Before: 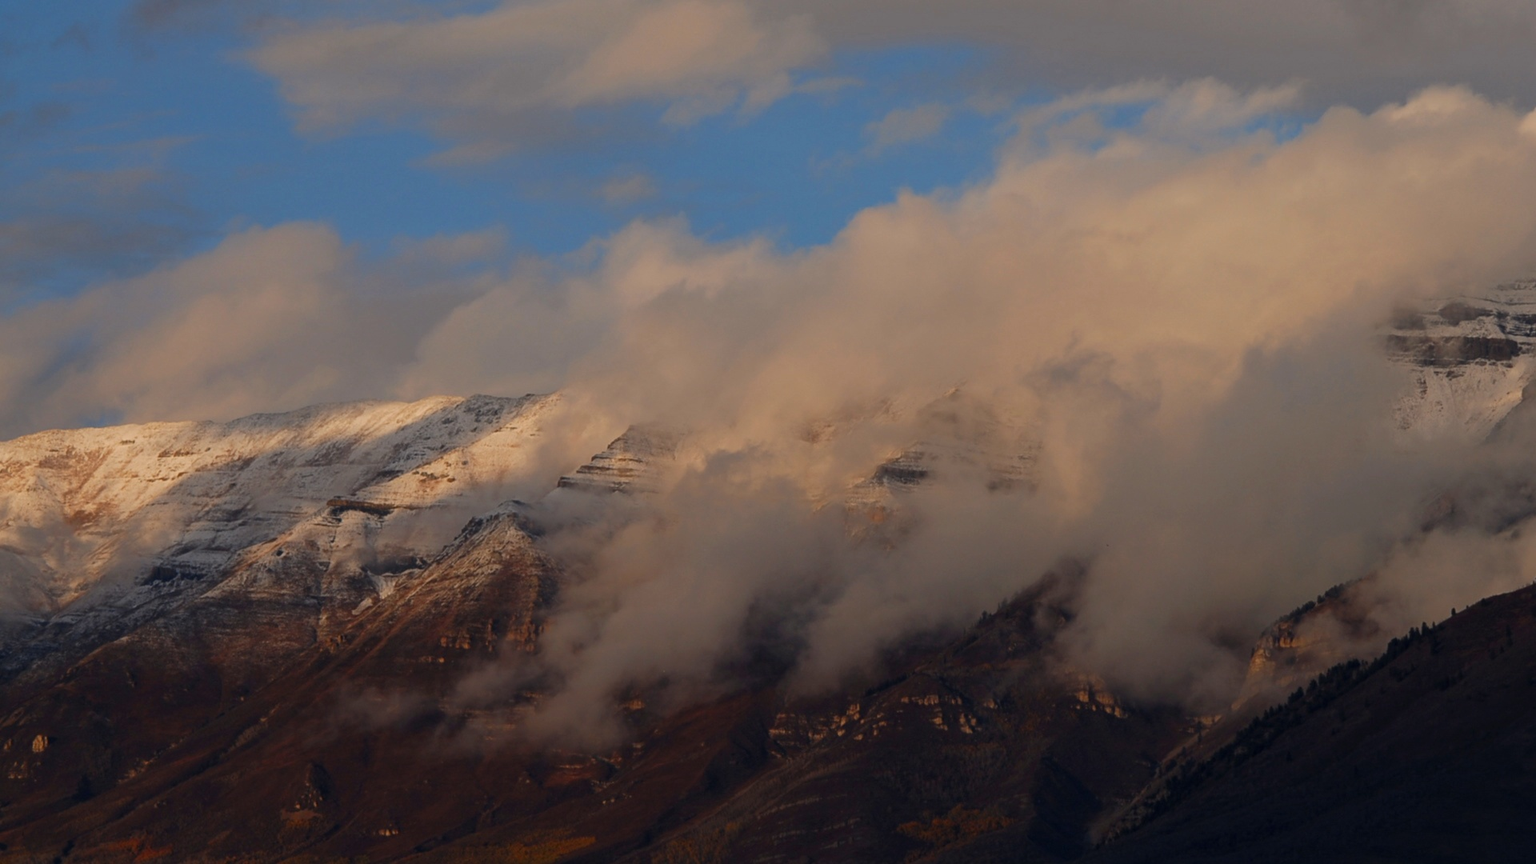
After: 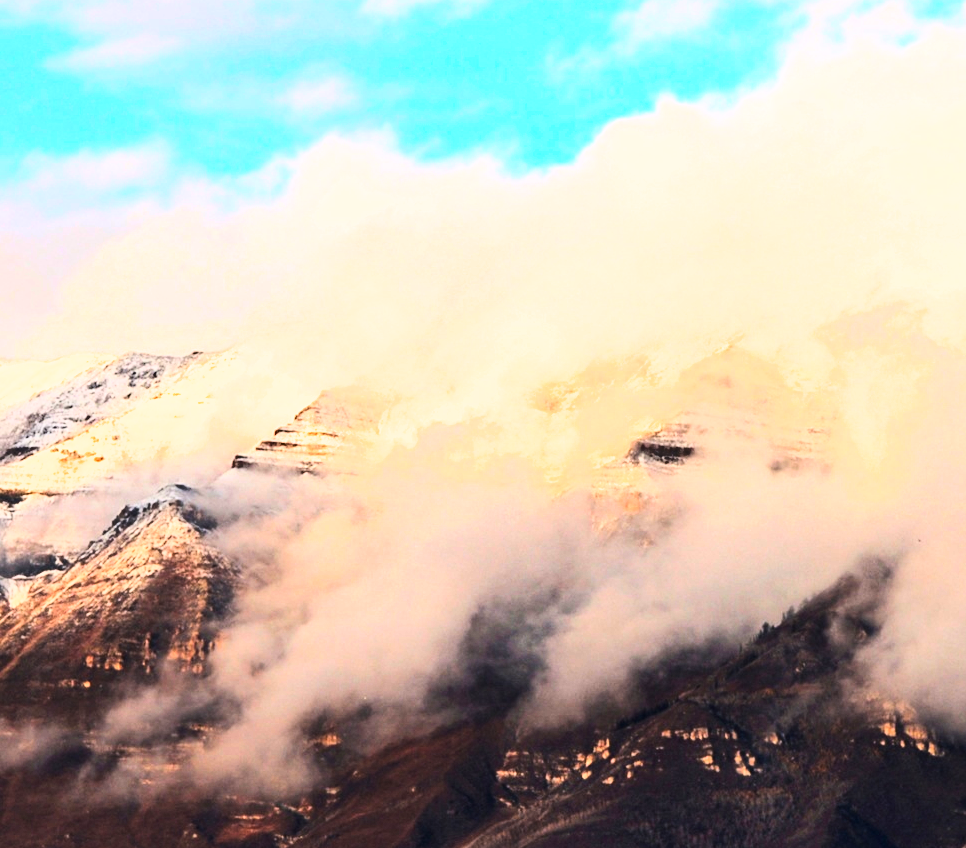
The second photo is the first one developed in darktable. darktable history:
shadows and highlights: low approximation 0.01, soften with gaussian
tone equalizer: -8 EV -0.404 EV, -7 EV -0.382 EV, -6 EV -0.296 EV, -5 EV -0.242 EV, -3 EV 0.221 EV, -2 EV 0.36 EV, -1 EV 0.399 EV, +0 EV 0.392 EV, edges refinement/feathering 500, mask exposure compensation -1.57 EV, preserve details no
contrast brightness saturation: brightness -0.086
crop and rotate: angle 0.018°, left 24.224%, top 13.069%, right 25.395%, bottom 8.318%
base curve: curves: ch0 [(0, 0) (0.007, 0.004) (0.027, 0.03) (0.046, 0.07) (0.207, 0.54) (0.442, 0.872) (0.673, 0.972) (1, 1)]
exposure: black level correction 0, exposure 1.503 EV, compensate exposure bias true, compensate highlight preservation false
